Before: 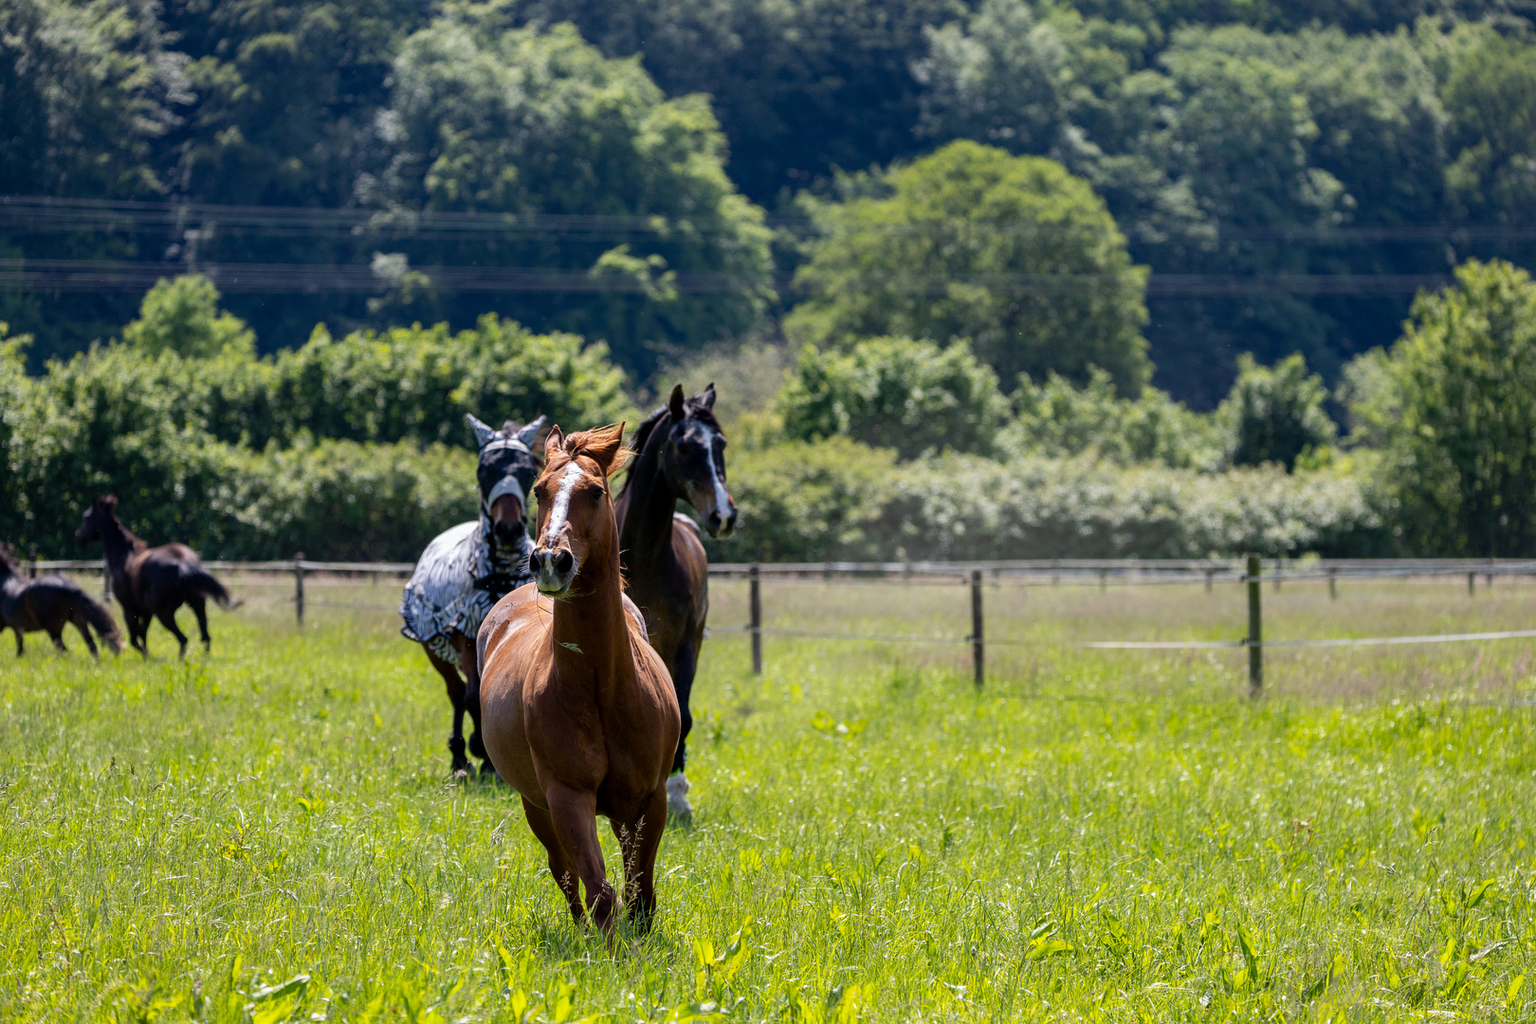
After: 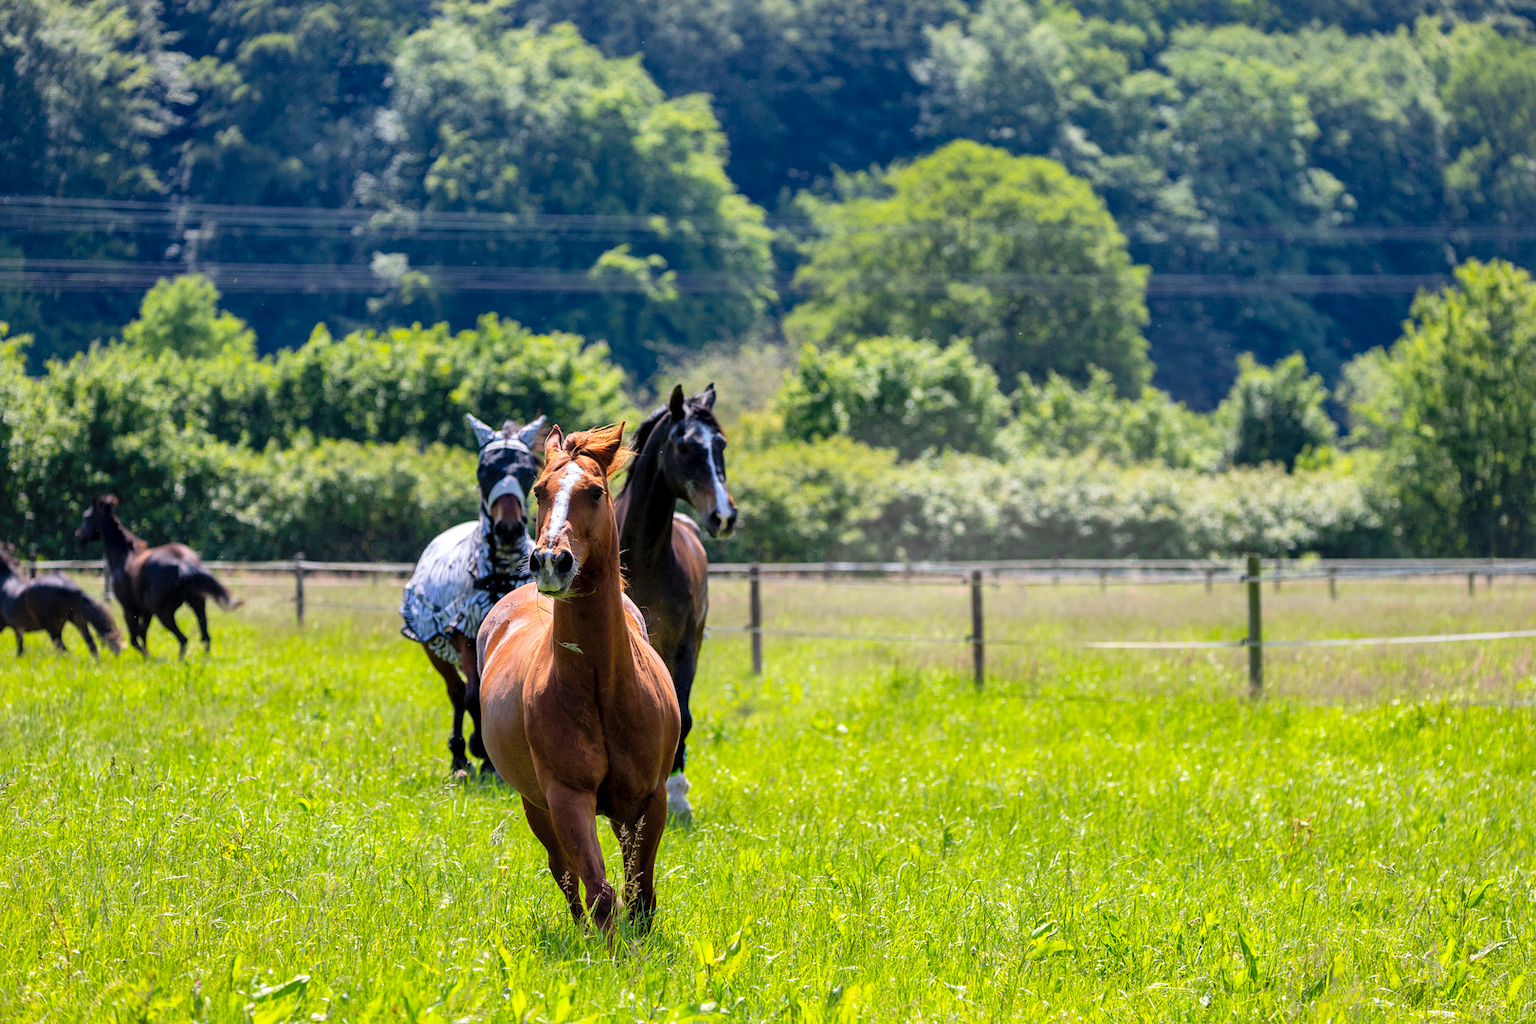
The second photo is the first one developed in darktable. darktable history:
contrast brightness saturation: contrast 0.069, brightness 0.171, saturation 0.401
local contrast: mode bilateral grid, contrast 21, coarseness 51, detail 132%, midtone range 0.2
